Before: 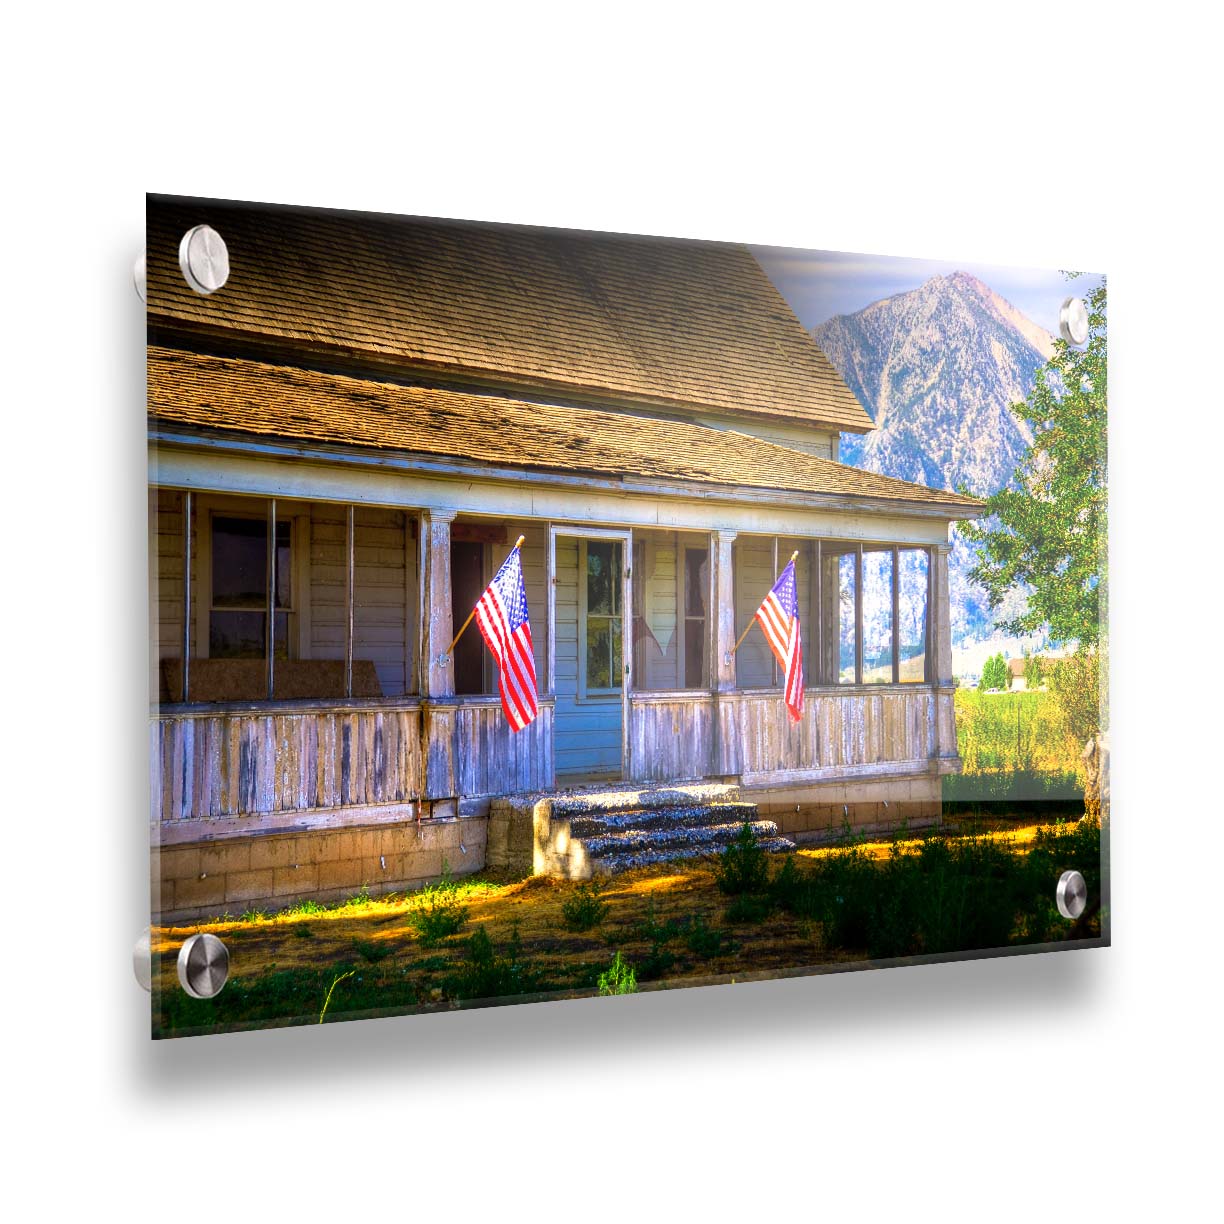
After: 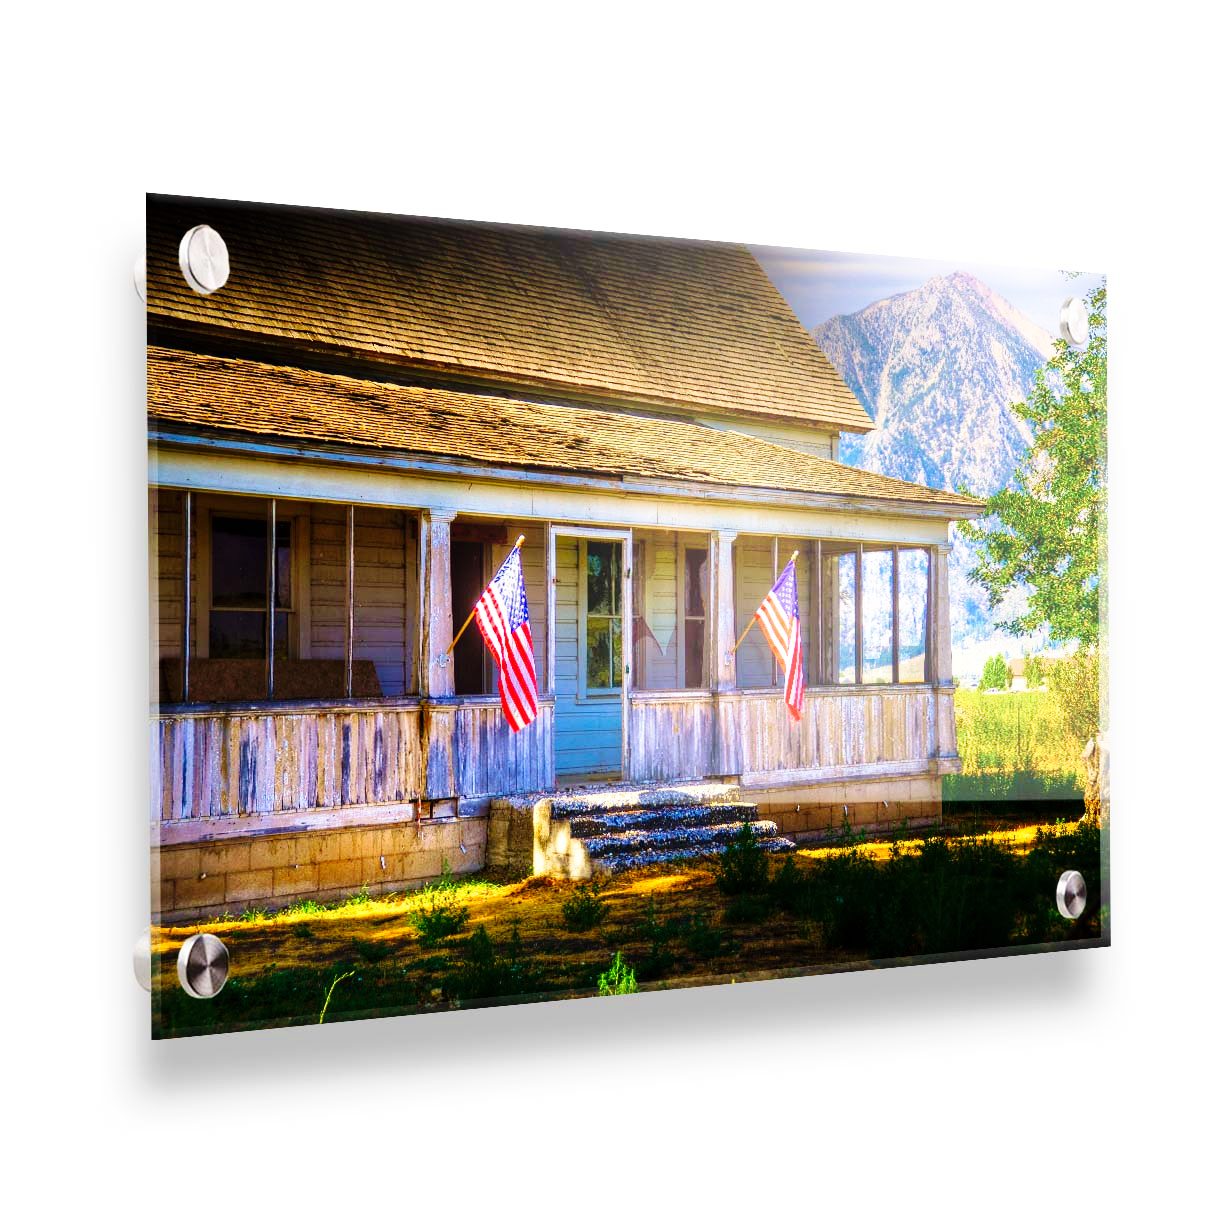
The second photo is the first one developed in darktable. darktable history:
velvia: on, module defaults
base curve: curves: ch0 [(0, 0) (0.036, 0.025) (0.121, 0.166) (0.206, 0.329) (0.605, 0.79) (1, 1)], preserve colors none
